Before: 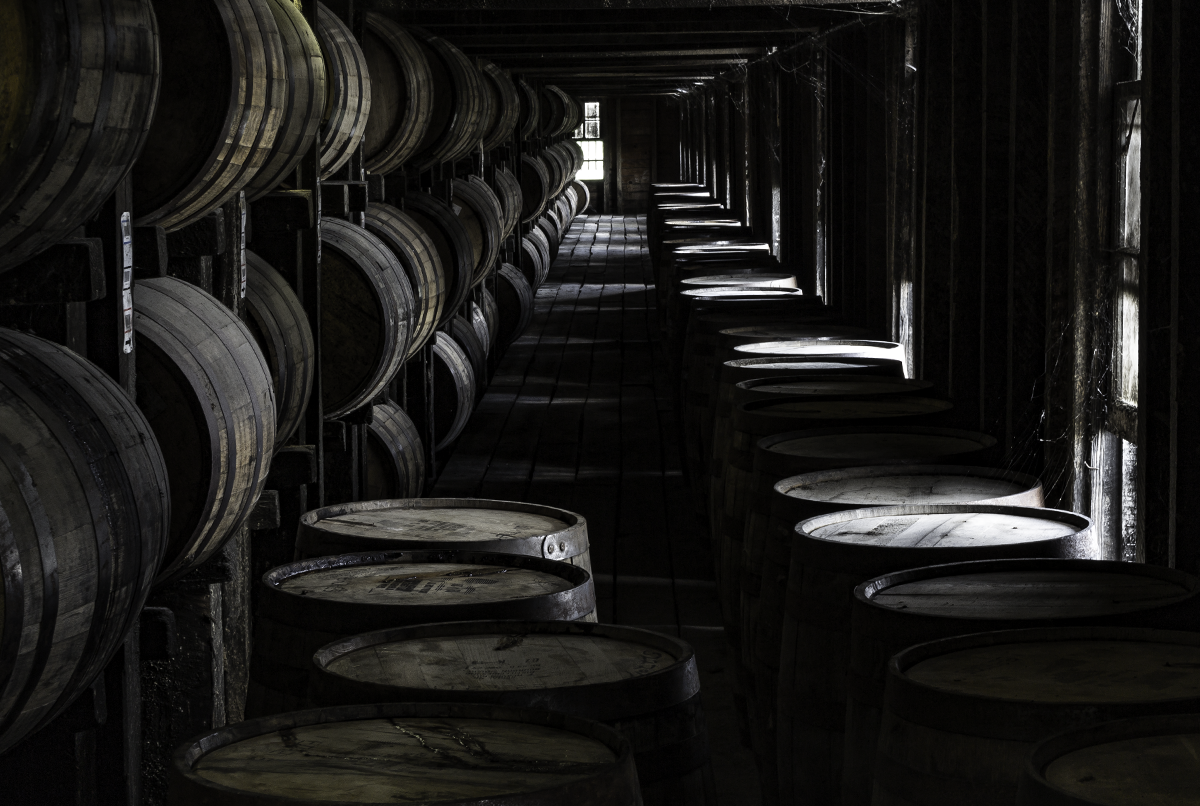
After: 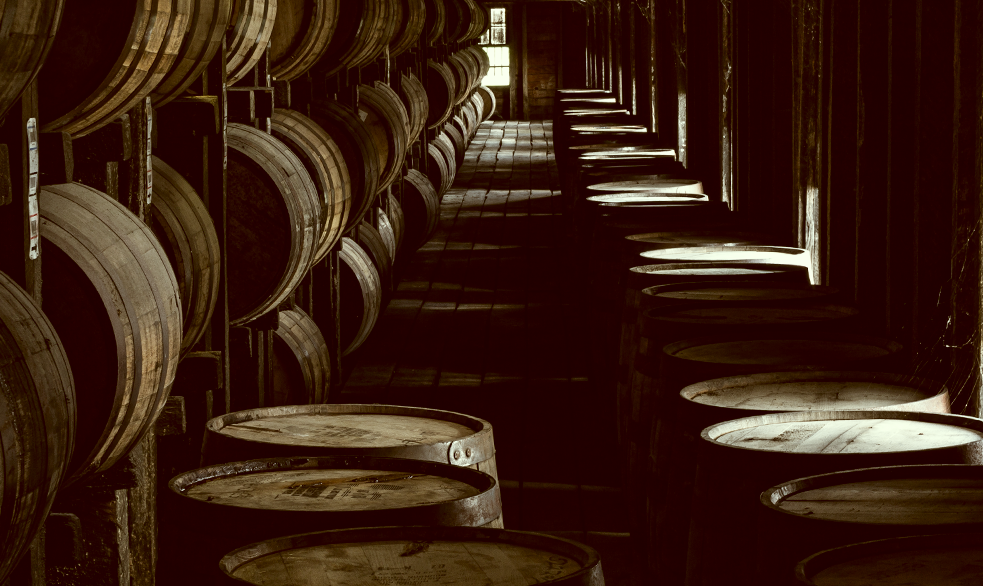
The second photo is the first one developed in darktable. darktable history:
color correction: highlights a* -6.13, highlights b* 9.63, shadows a* 10.1, shadows b* 23.49
tone equalizer: on, module defaults
crop: left 7.855%, top 11.729%, right 10.203%, bottom 15.477%
